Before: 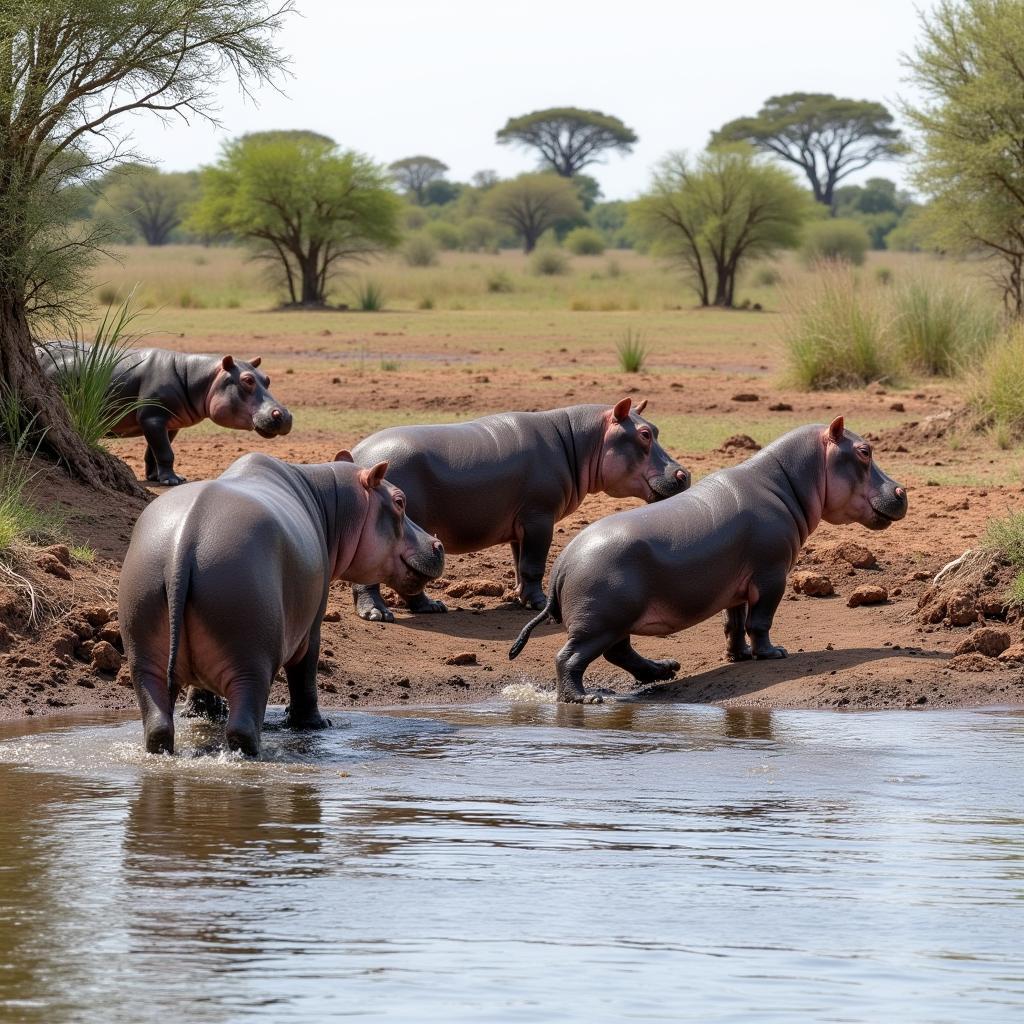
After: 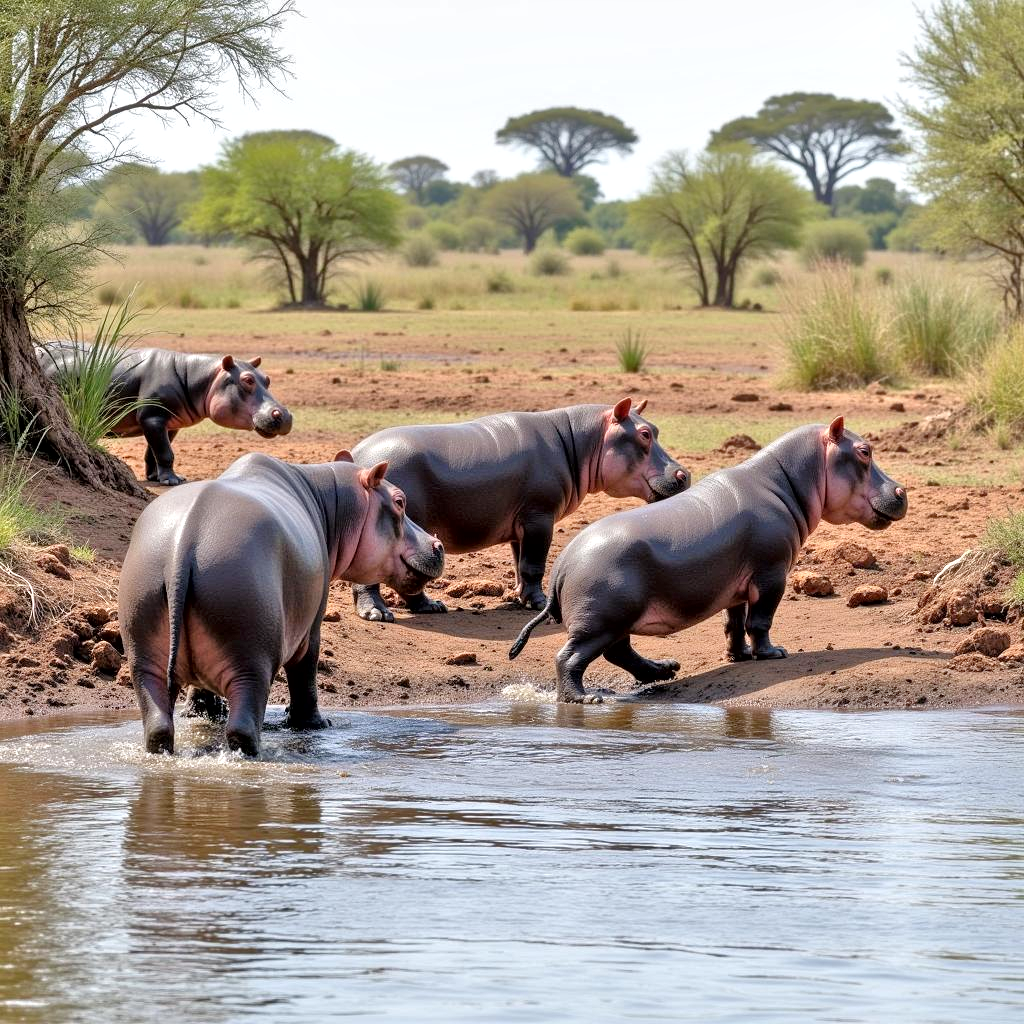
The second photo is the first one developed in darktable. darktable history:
tone equalizer: -7 EV 0.15 EV, -6 EV 0.6 EV, -5 EV 1.15 EV, -4 EV 1.33 EV, -3 EV 1.15 EV, -2 EV 0.6 EV, -1 EV 0.15 EV, mask exposure compensation -0.5 EV
local contrast: mode bilateral grid, contrast 20, coarseness 50, detail 148%, midtone range 0.2
